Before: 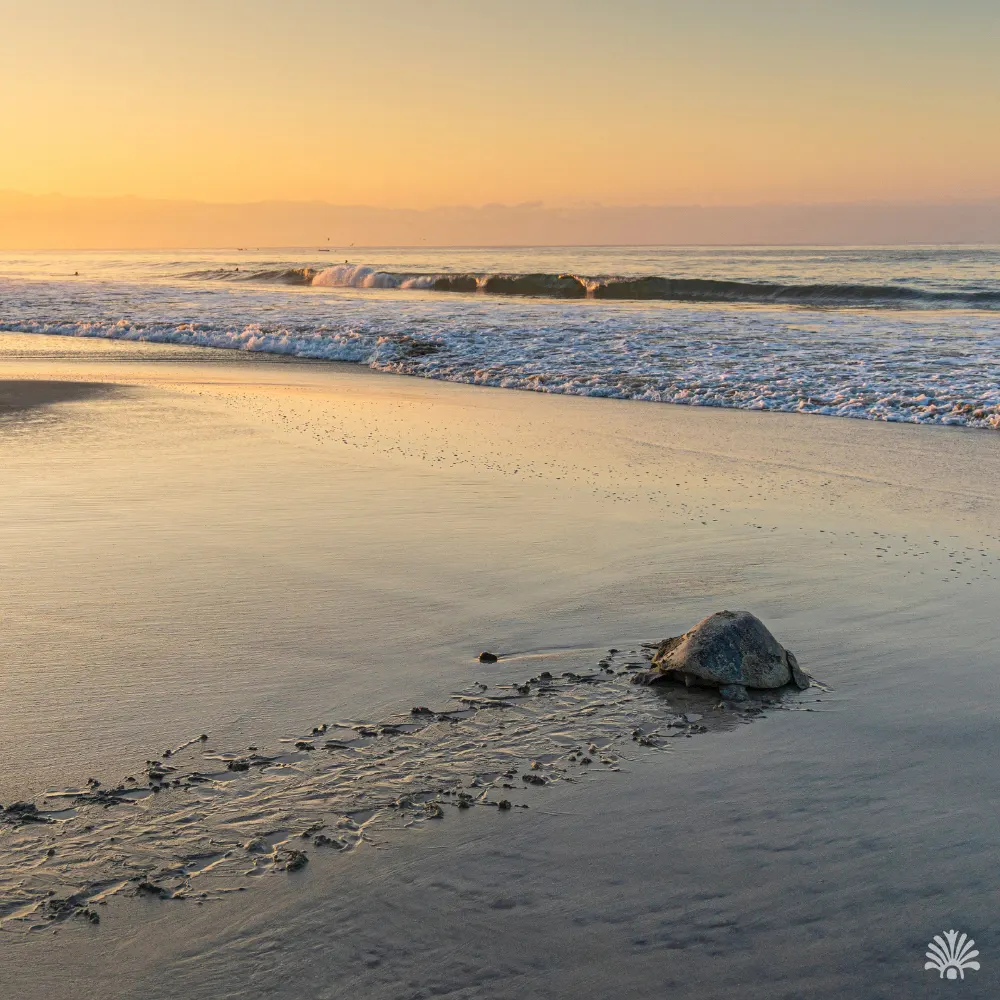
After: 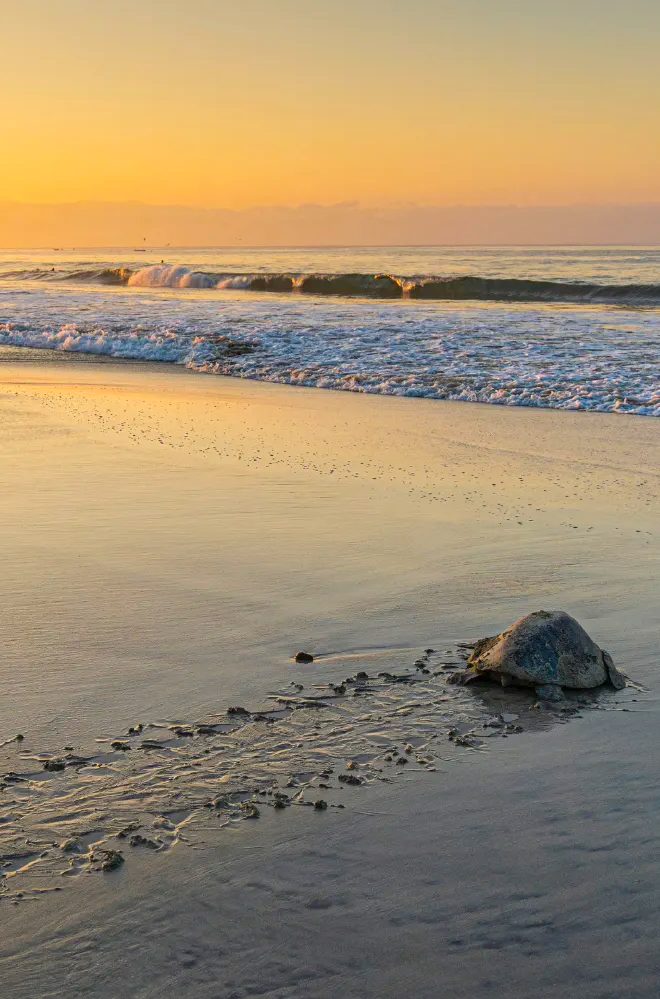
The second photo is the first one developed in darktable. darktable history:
color balance rgb: perceptual saturation grading › global saturation 25%, global vibrance 10%
crop and rotate: left 18.442%, right 15.508%
